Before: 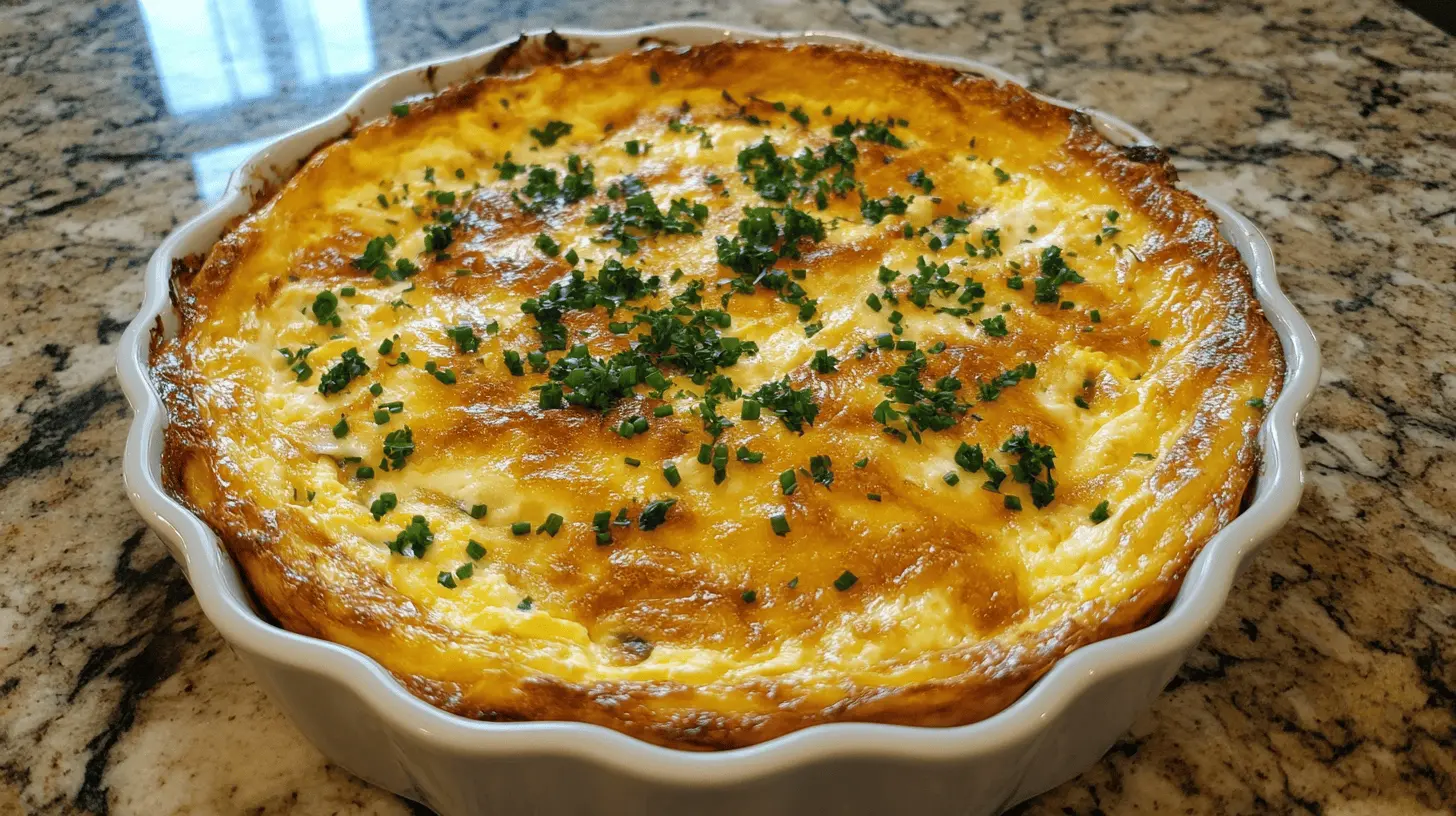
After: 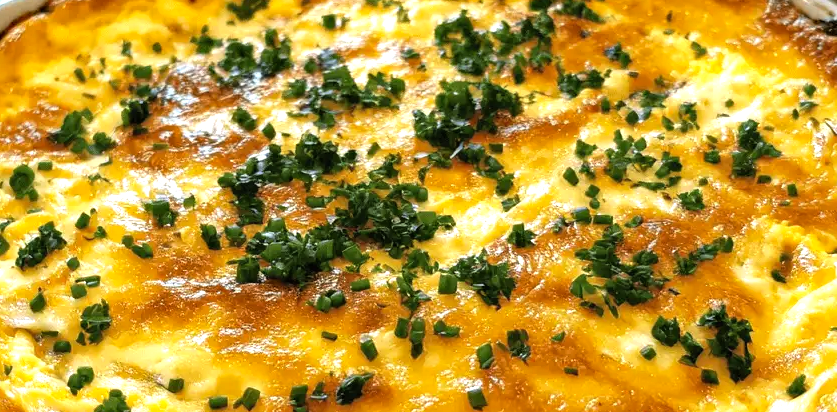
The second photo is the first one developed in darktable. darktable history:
haze removal: compatibility mode true, adaptive false
crop: left 20.823%, top 15.522%, right 21.63%, bottom 33.963%
tone equalizer: -8 EV -0.75 EV, -7 EV -0.684 EV, -6 EV -0.602 EV, -5 EV -0.363 EV, -3 EV 0.395 EV, -2 EV 0.6 EV, -1 EV 0.677 EV, +0 EV 0.723 EV
base curve: curves: ch0 [(0, 0) (0.303, 0.277) (1, 1)], preserve colors none
